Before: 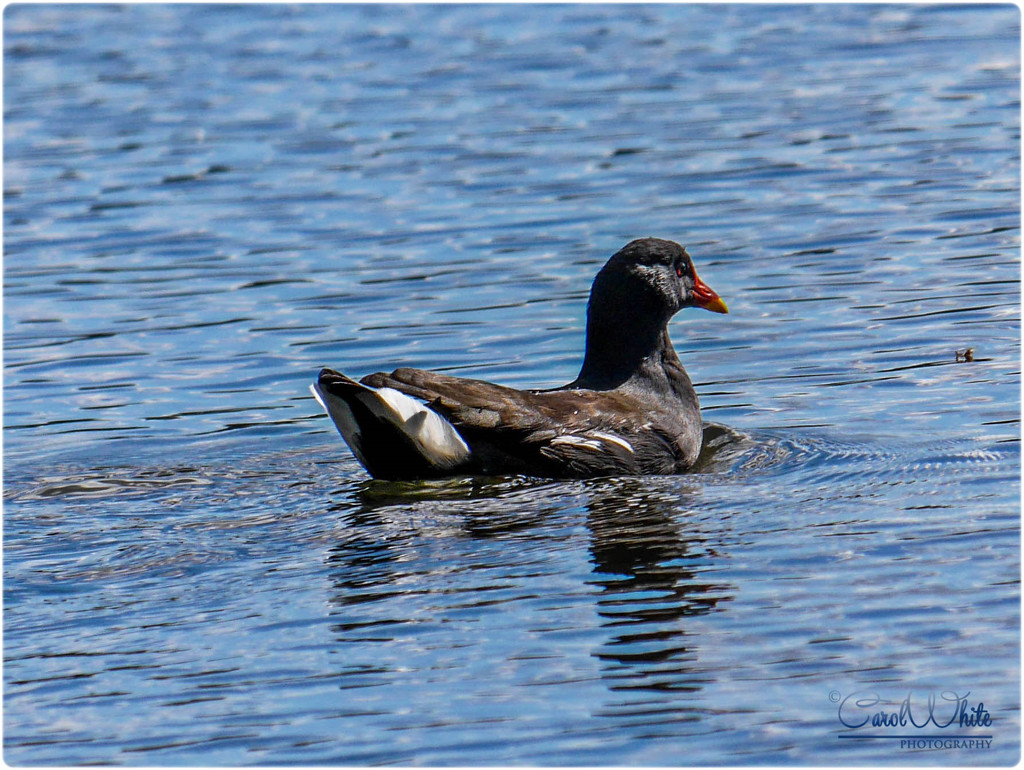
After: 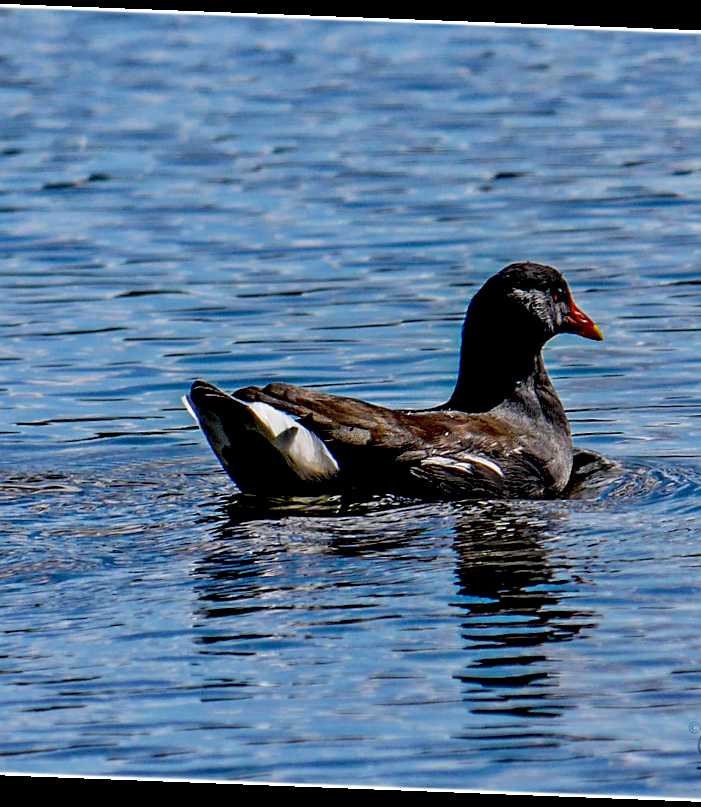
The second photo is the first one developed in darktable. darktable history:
crop and rotate: left 13.537%, right 19.796%
shadows and highlights: shadows 5, soften with gaussian
rotate and perspective: rotation 2.17°, automatic cropping off
exposure: black level correction 0.029, exposure -0.073 EV, compensate highlight preservation false
sharpen: amount 0.2
